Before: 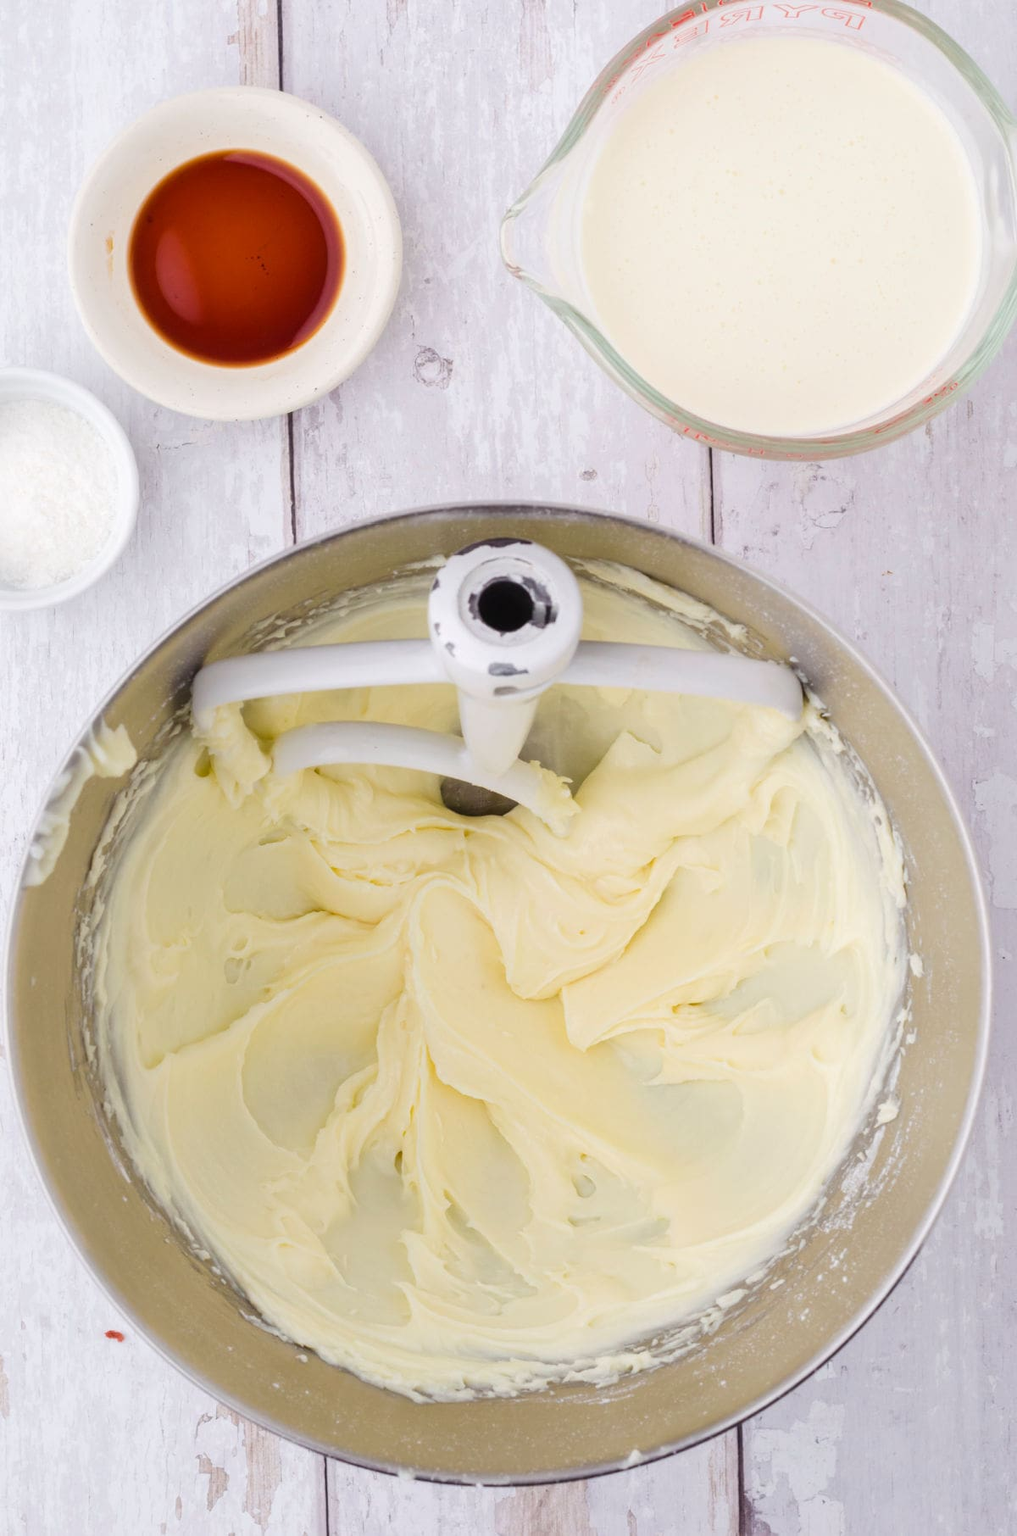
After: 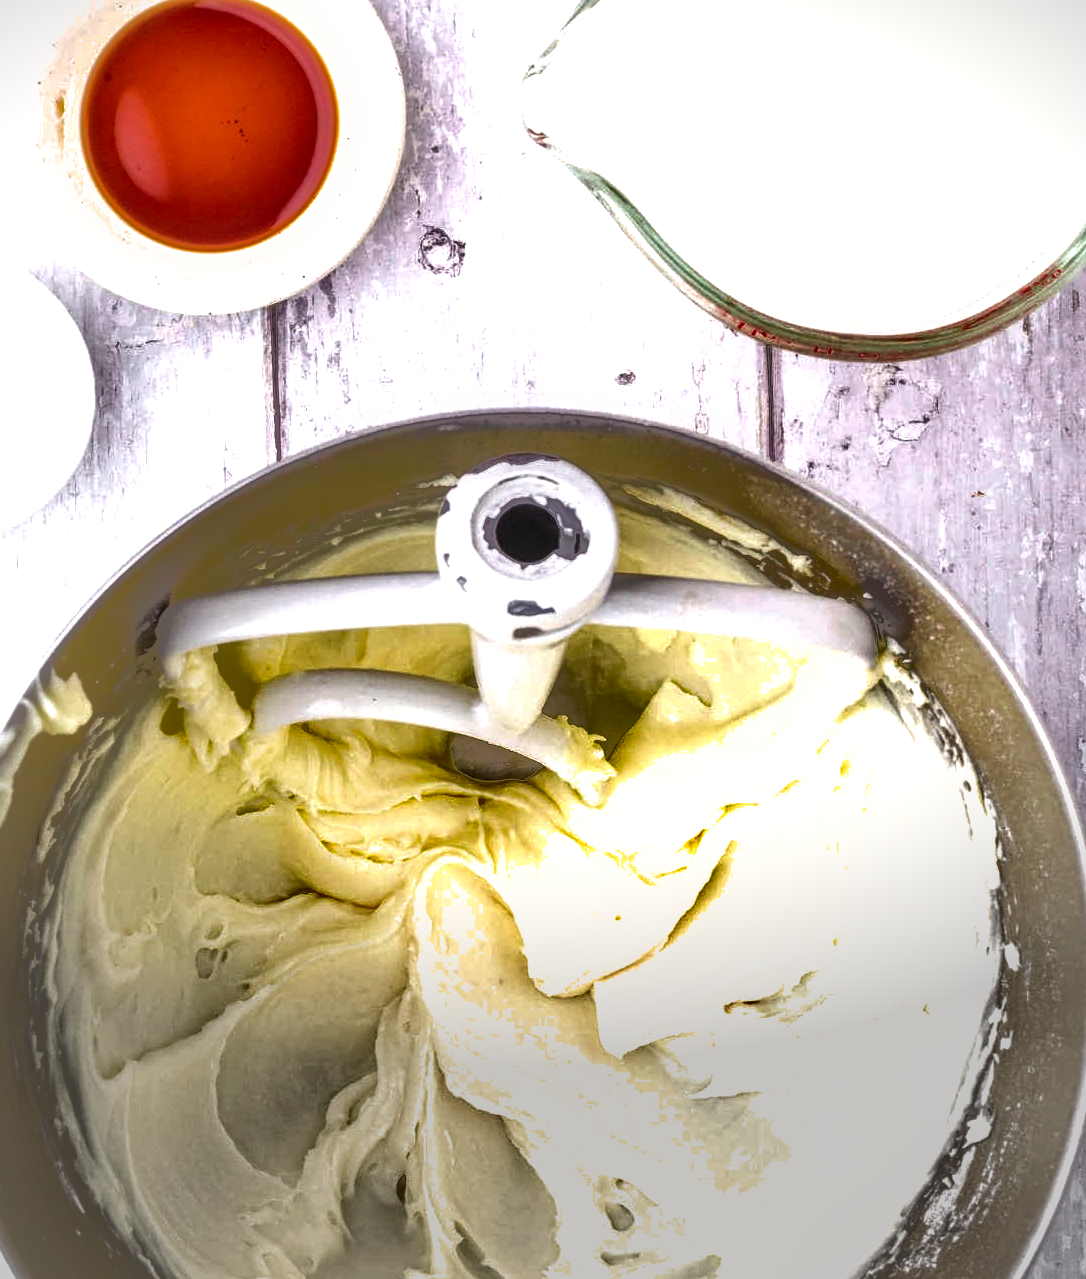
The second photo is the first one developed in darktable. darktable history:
vignetting: fall-off start 100.81%, center (-0.054, -0.354), width/height ratio 1.32
local contrast: detail 140%
levels: levels [0.018, 0.493, 1]
shadows and highlights: shadows -18.31, highlights -73.08
crop: left 5.792%, top 10.051%, right 3.639%, bottom 19.326%
exposure: exposure 0.611 EV, compensate highlight preservation false
